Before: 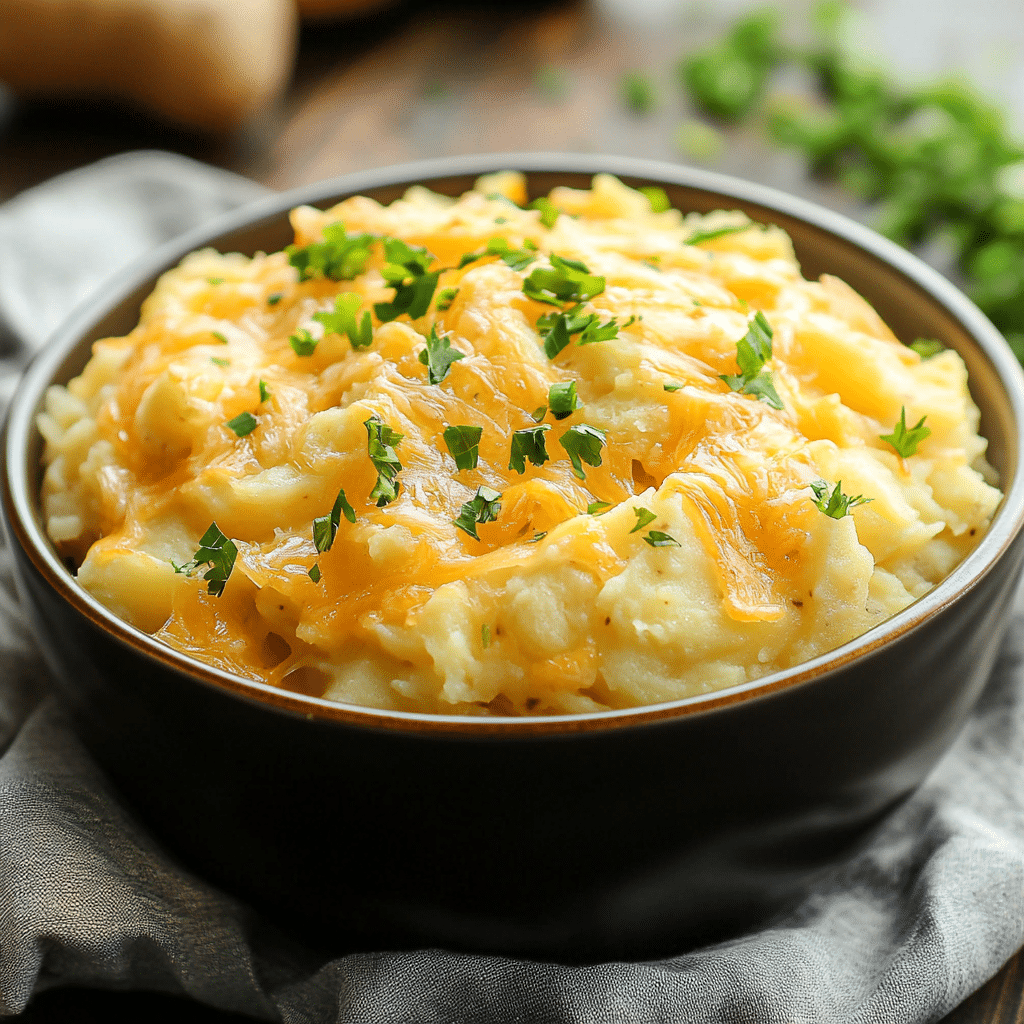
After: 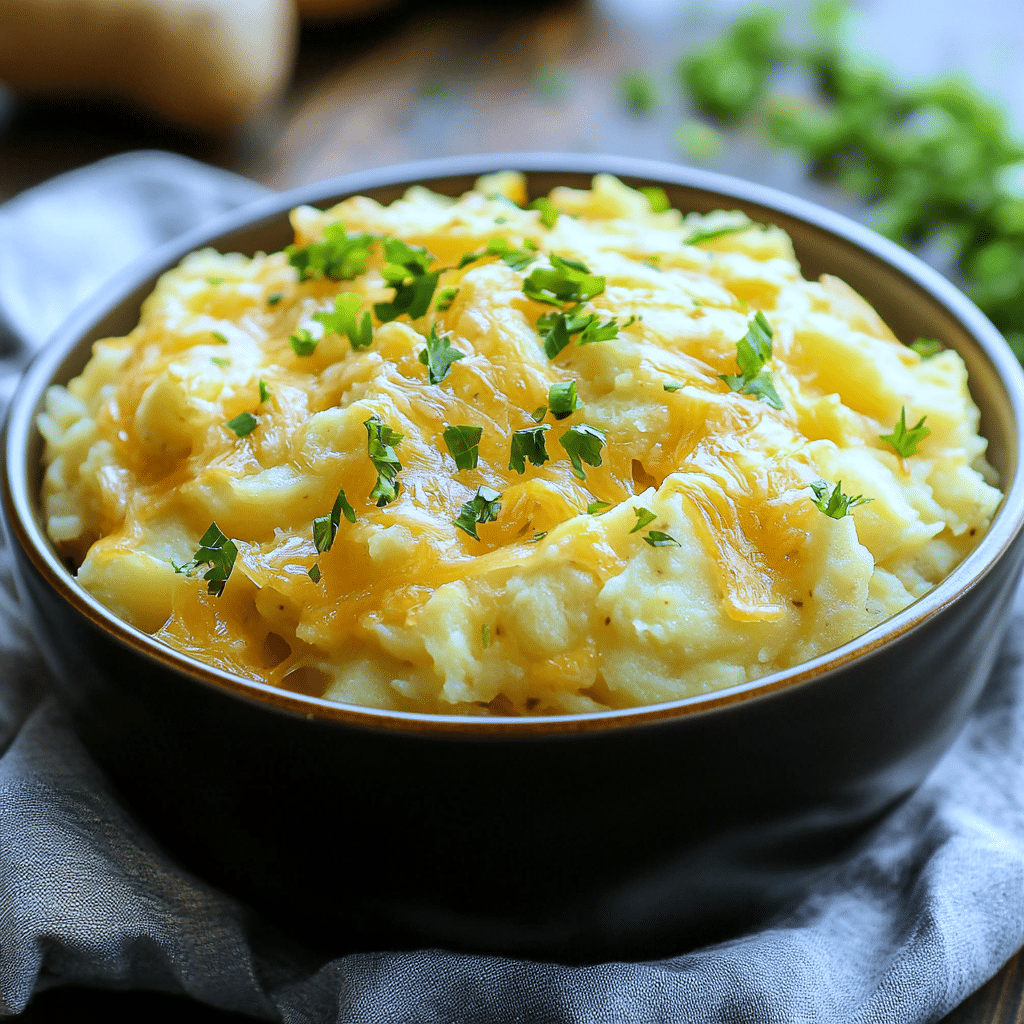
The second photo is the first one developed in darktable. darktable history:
velvia: on, module defaults
white balance: red 0.871, blue 1.249
local contrast: mode bilateral grid, contrast 100, coarseness 100, detail 108%, midtone range 0.2
